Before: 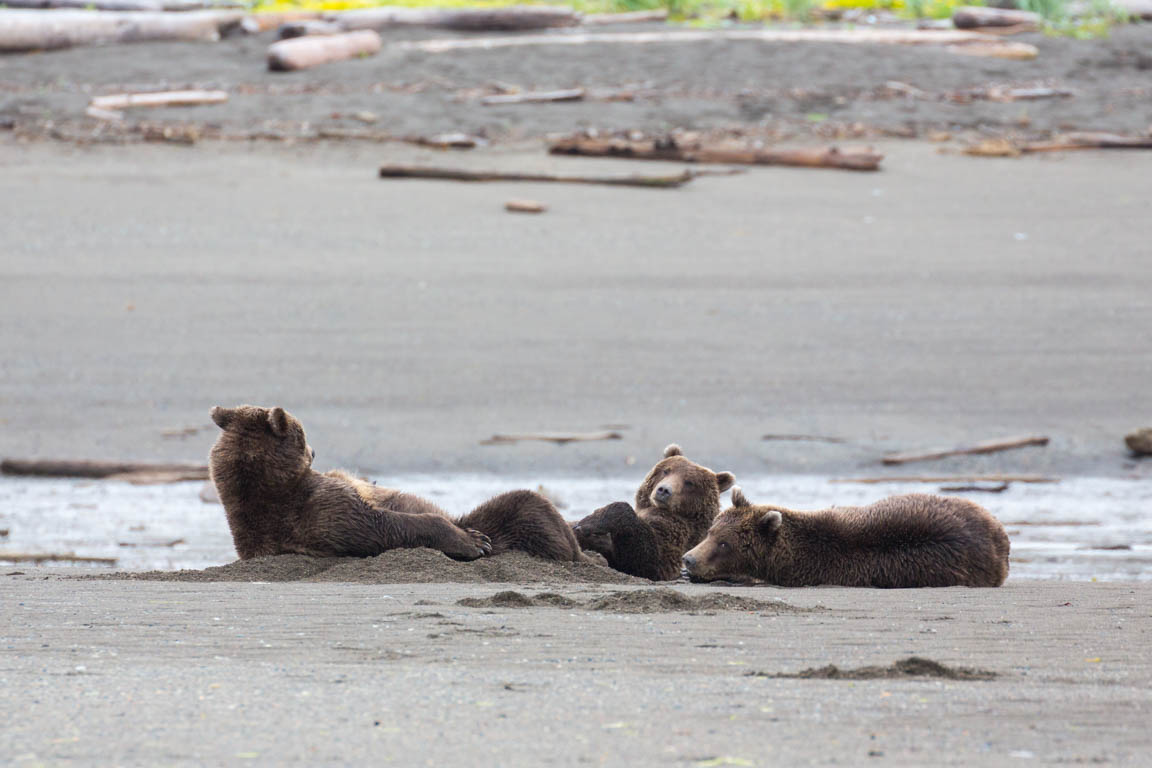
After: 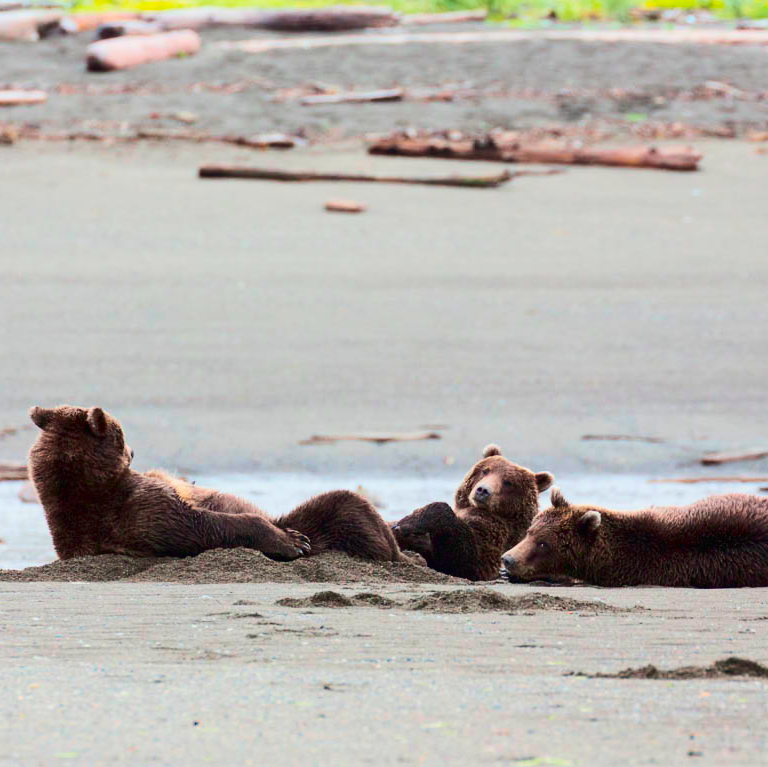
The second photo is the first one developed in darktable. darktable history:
contrast brightness saturation: contrast 0.18, saturation 0.3
tone curve: curves: ch0 [(0, 0) (0.068, 0.031) (0.175, 0.132) (0.337, 0.304) (0.498, 0.511) (0.748, 0.762) (0.993, 0.954)]; ch1 [(0, 0) (0.294, 0.184) (0.359, 0.34) (0.362, 0.35) (0.43, 0.41) (0.469, 0.453) (0.495, 0.489) (0.54, 0.563) (0.612, 0.641) (1, 1)]; ch2 [(0, 0) (0.431, 0.419) (0.495, 0.502) (0.524, 0.534) (0.557, 0.56) (0.634, 0.654) (0.728, 0.722) (1, 1)], color space Lab, independent channels, preserve colors none
crop and rotate: left 15.754%, right 17.579%
